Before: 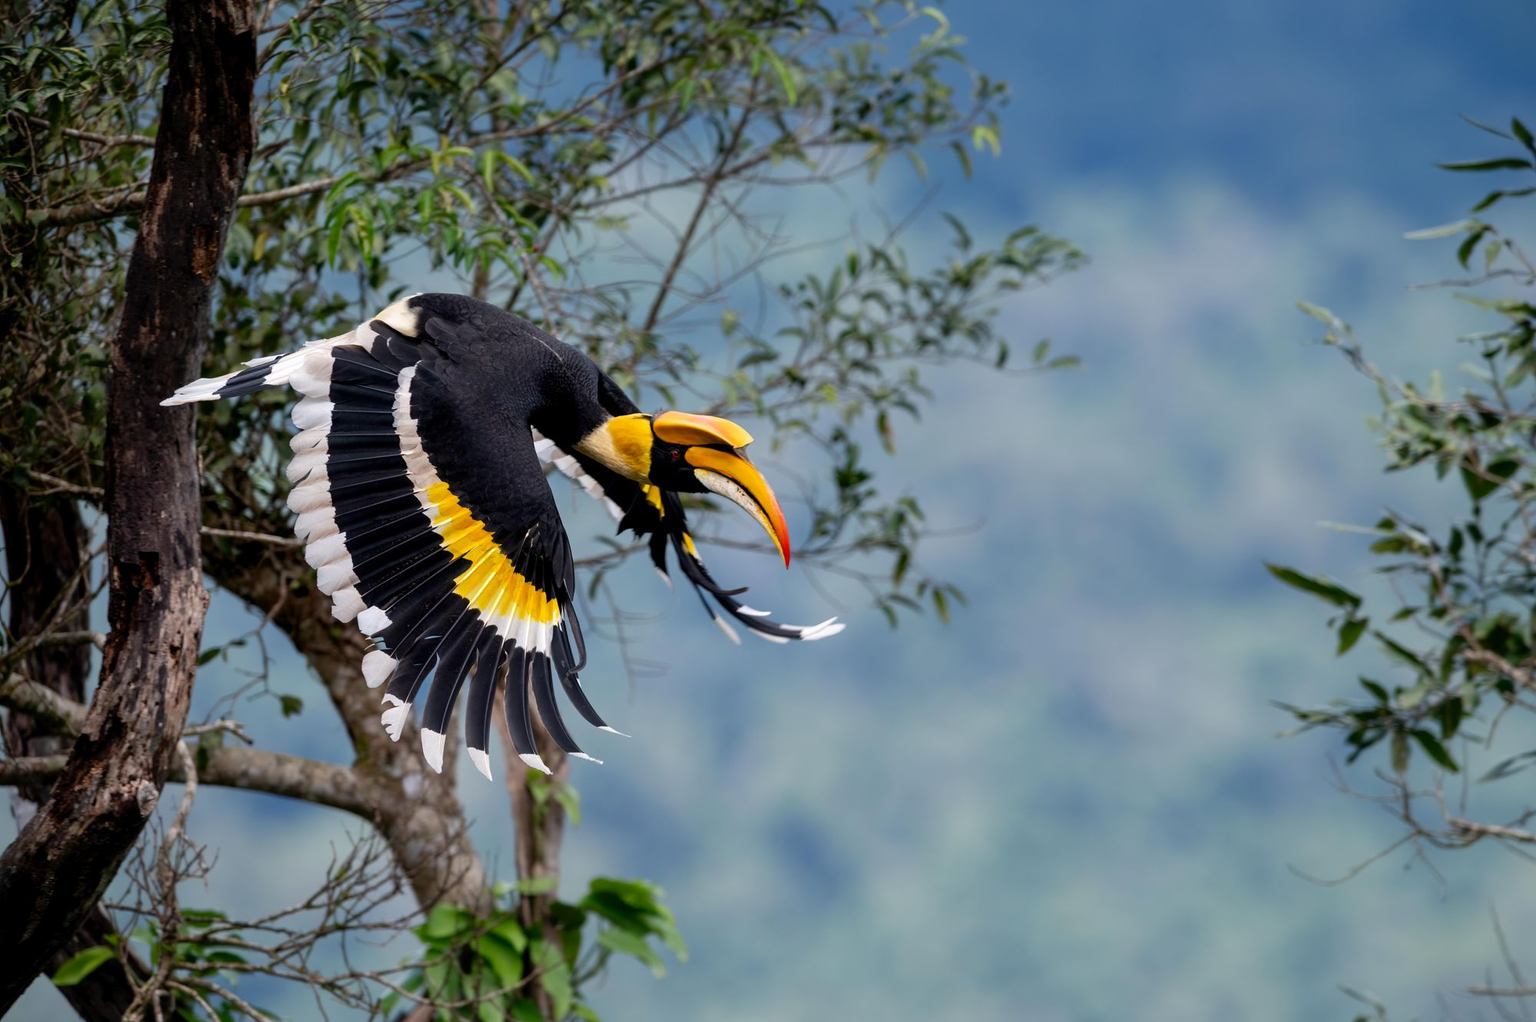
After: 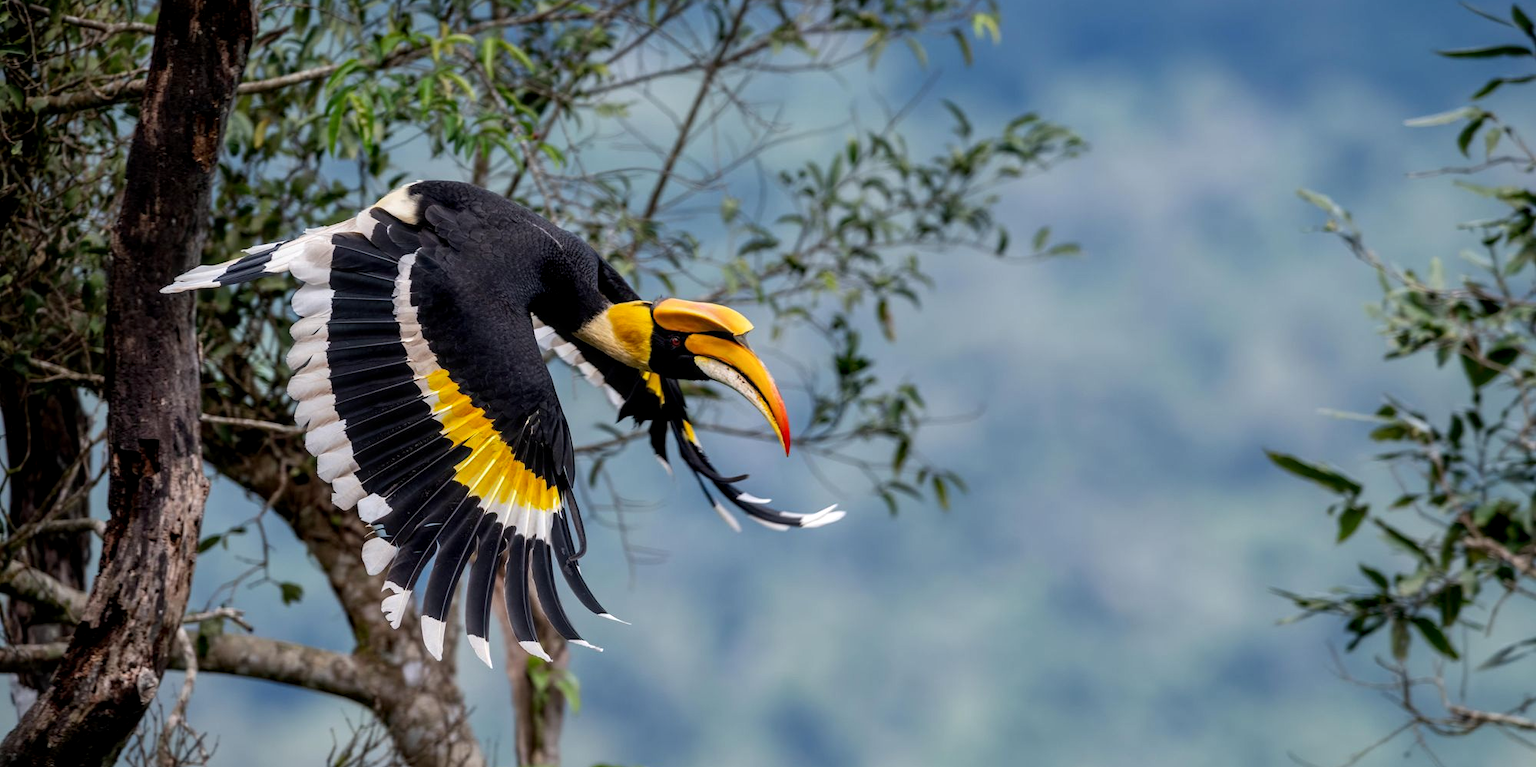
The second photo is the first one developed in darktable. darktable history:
local contrast: on, module defaults
crop: top 11.048%, bottom 13.87%
